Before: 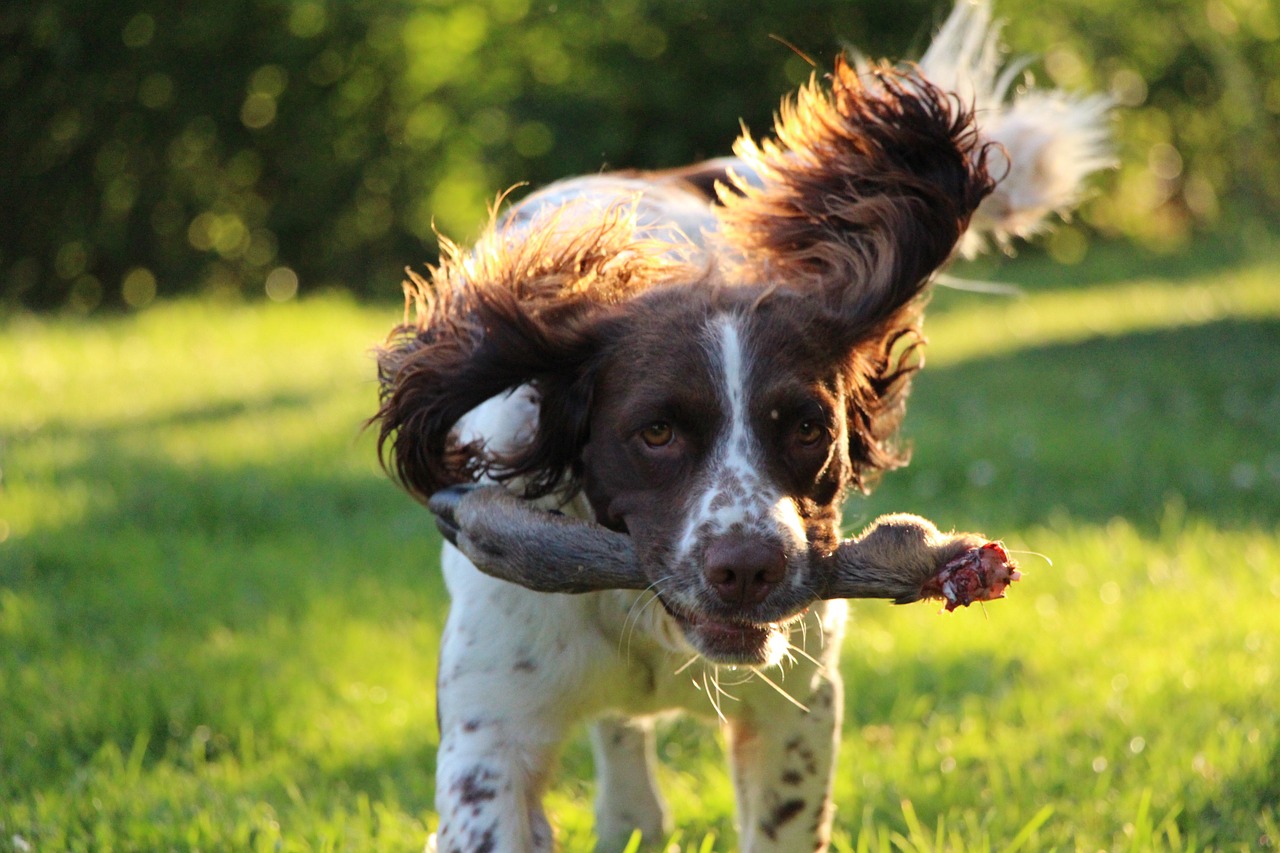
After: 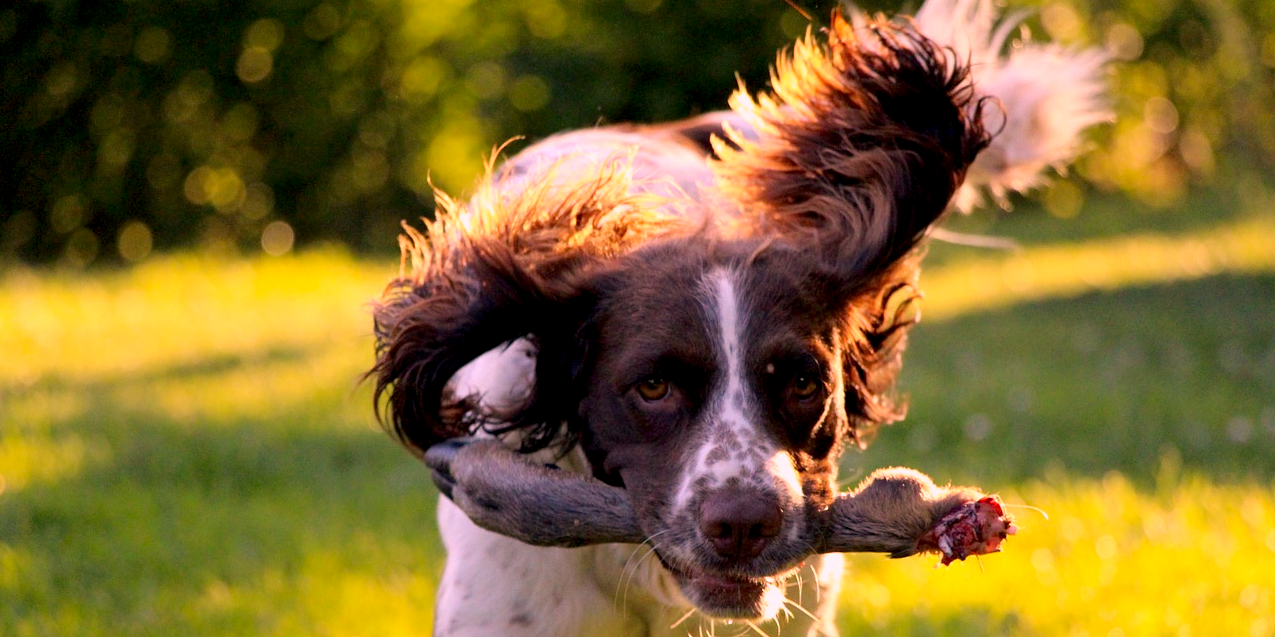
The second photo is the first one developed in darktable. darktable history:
white balance: red 1.066, blue 1.119
crop: left 0.387%, top 5.469%, bottom 19.809%
exposure: black level correction 0.01, exposure 0.011 EV, compensate highlight preservation false
color correction: highlights a* 17.88, highlights b* 18.79
